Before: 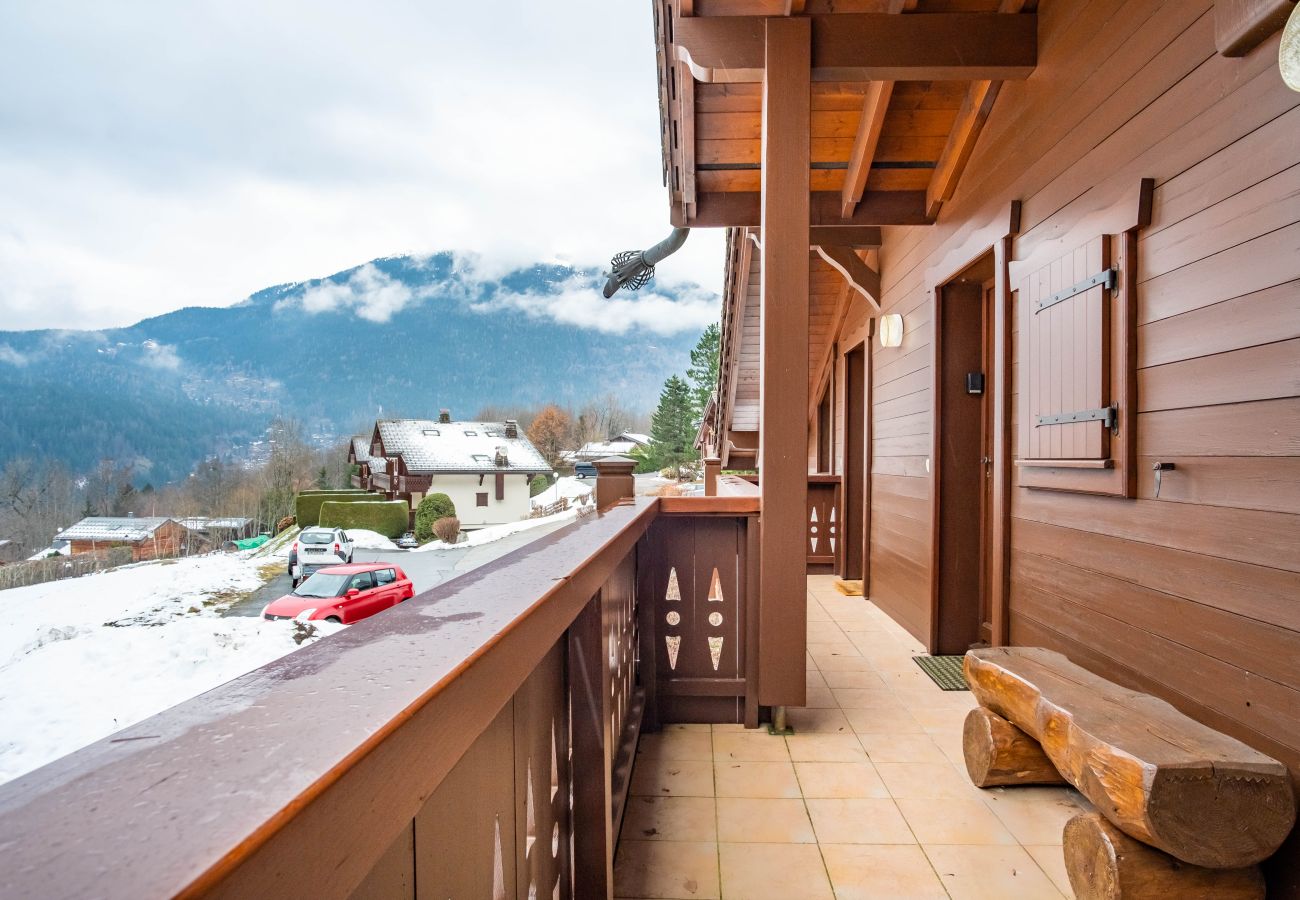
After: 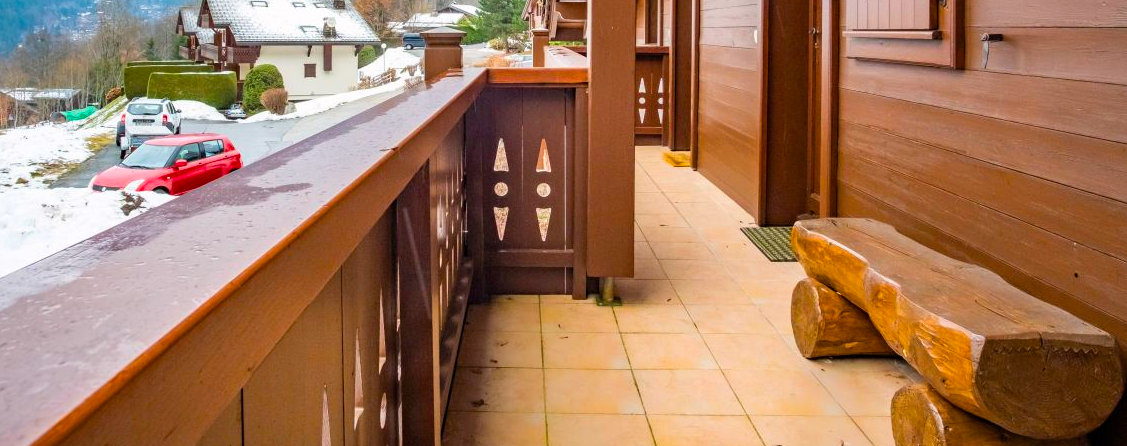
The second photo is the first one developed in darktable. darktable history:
crop and rotate: left 13.3%, top 47.723%, bottom 2.712%
color balance rgb: highlights gain › chroma 0.202%, highlights gain › hue 330.8°, linear chroma grading › shadows -9.813%, linear chroma grading › global chroma 19.867%, perceptual saturation grading › global saturation 25.467%
